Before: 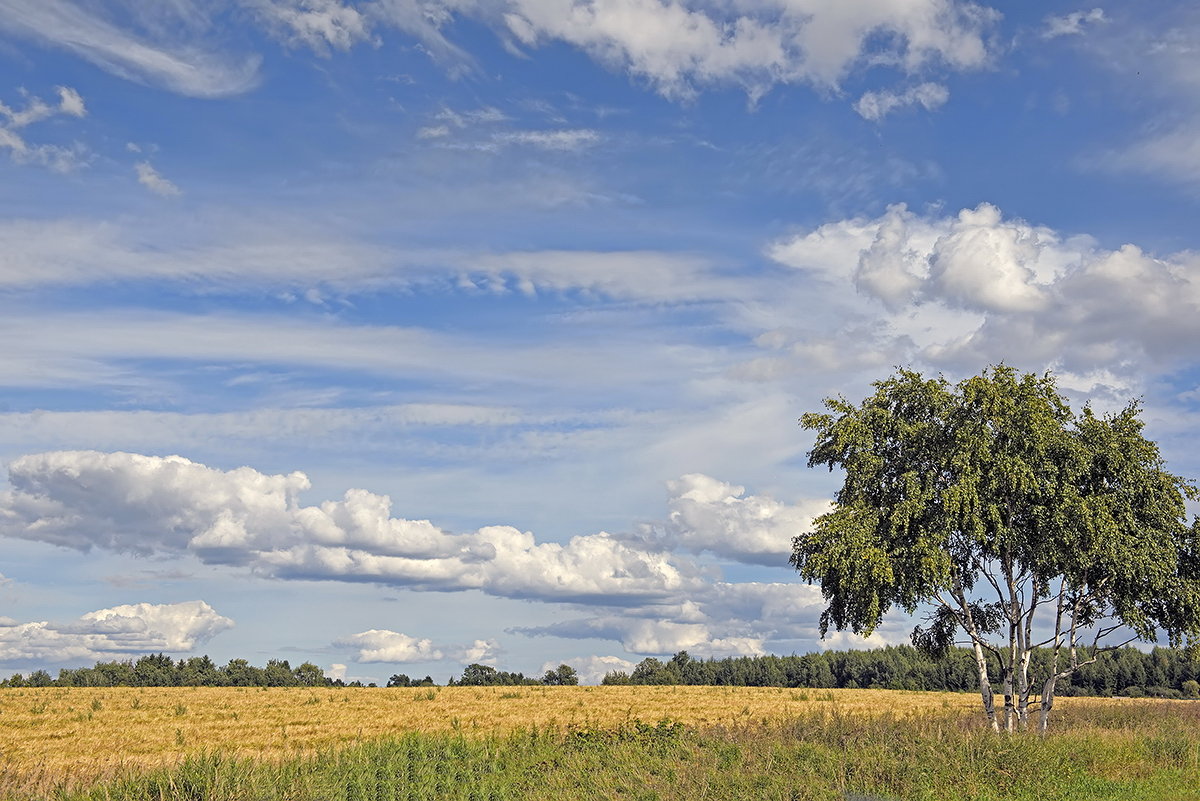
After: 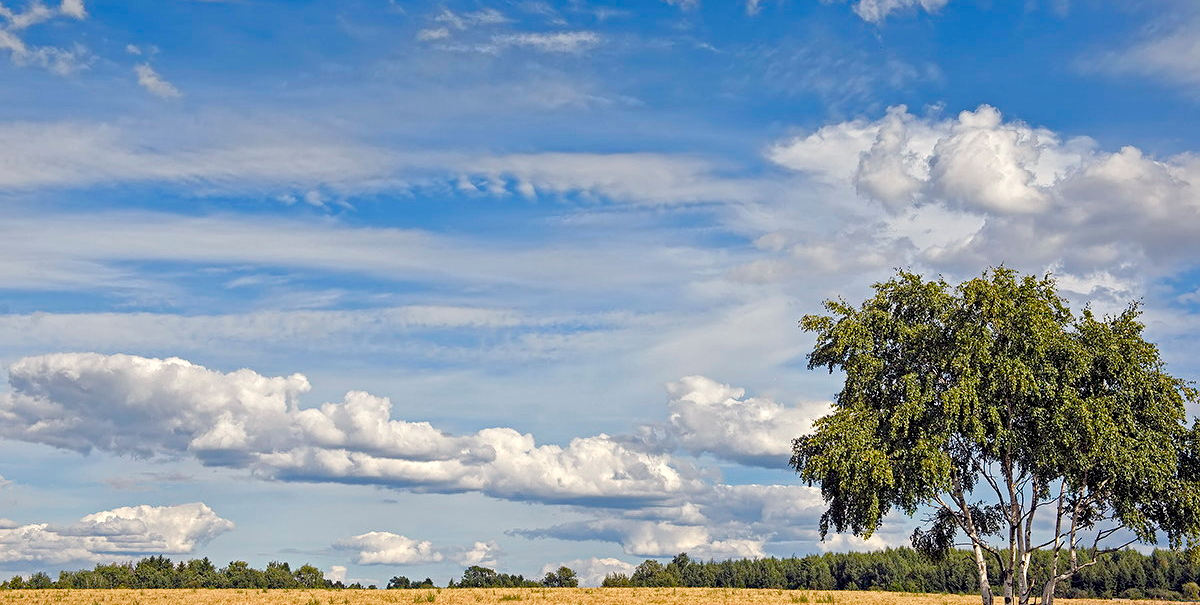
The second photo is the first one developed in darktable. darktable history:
color balance rgb: perceptual saturation grading › global saturation 25.587%, perceptual saturation grading › highlights -50%, perceptual saturation grading › shadows 30.025%, global vibrance 20%
crop and rotate: top 12.239%, bottom 12.161%
local contrast: mode bilateral grid, contrast 28, coarseness 17, detail 116%, midtone range 0.2
